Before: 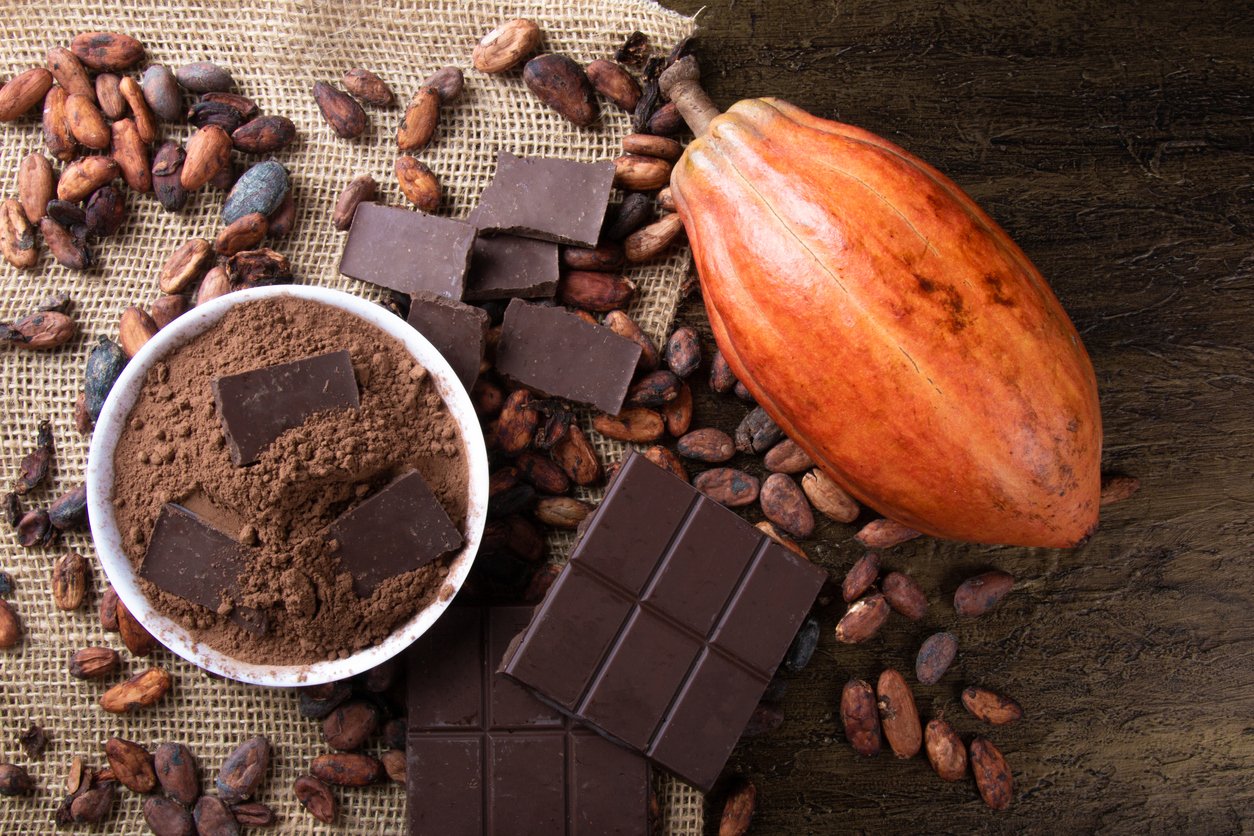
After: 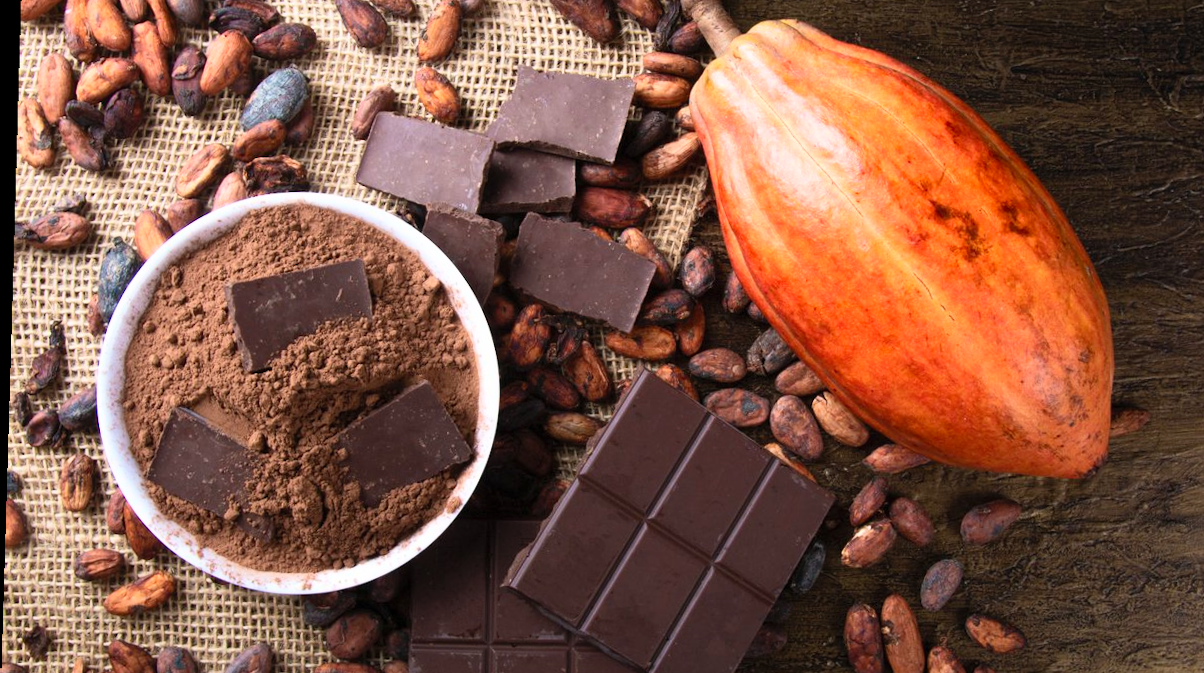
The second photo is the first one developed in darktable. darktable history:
rotate and perspective: rotation 1.72°, automatic cropping off
contrast brightness saturation: contrast 0.2, brightness 0.16, saturation 0.22
crop and rotate: angle 0.03°, top 11.643%, right 5.651%, bottom 11.189%
white balance: emerald 1
